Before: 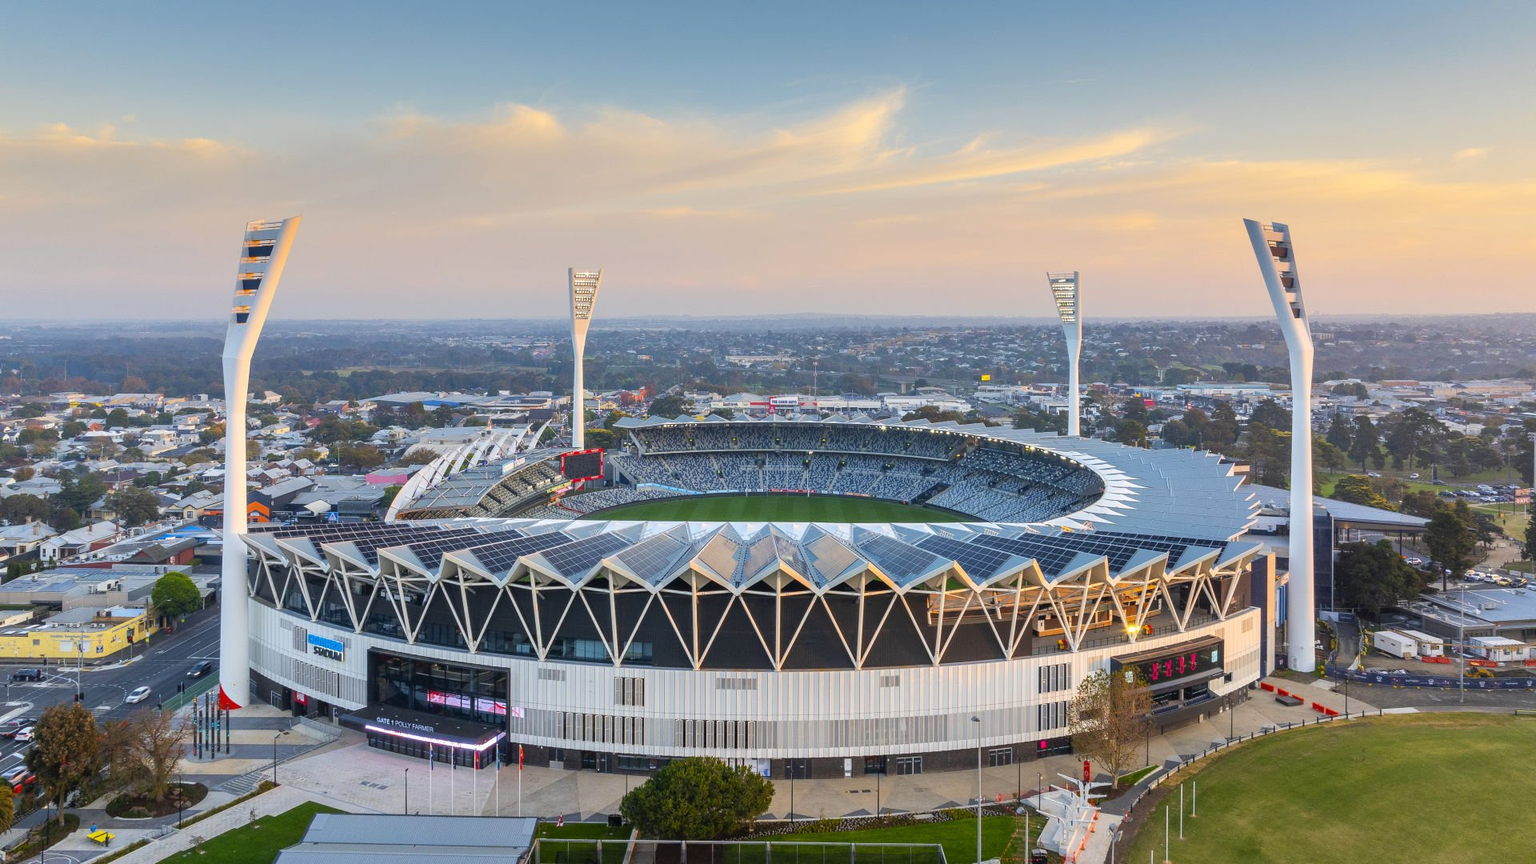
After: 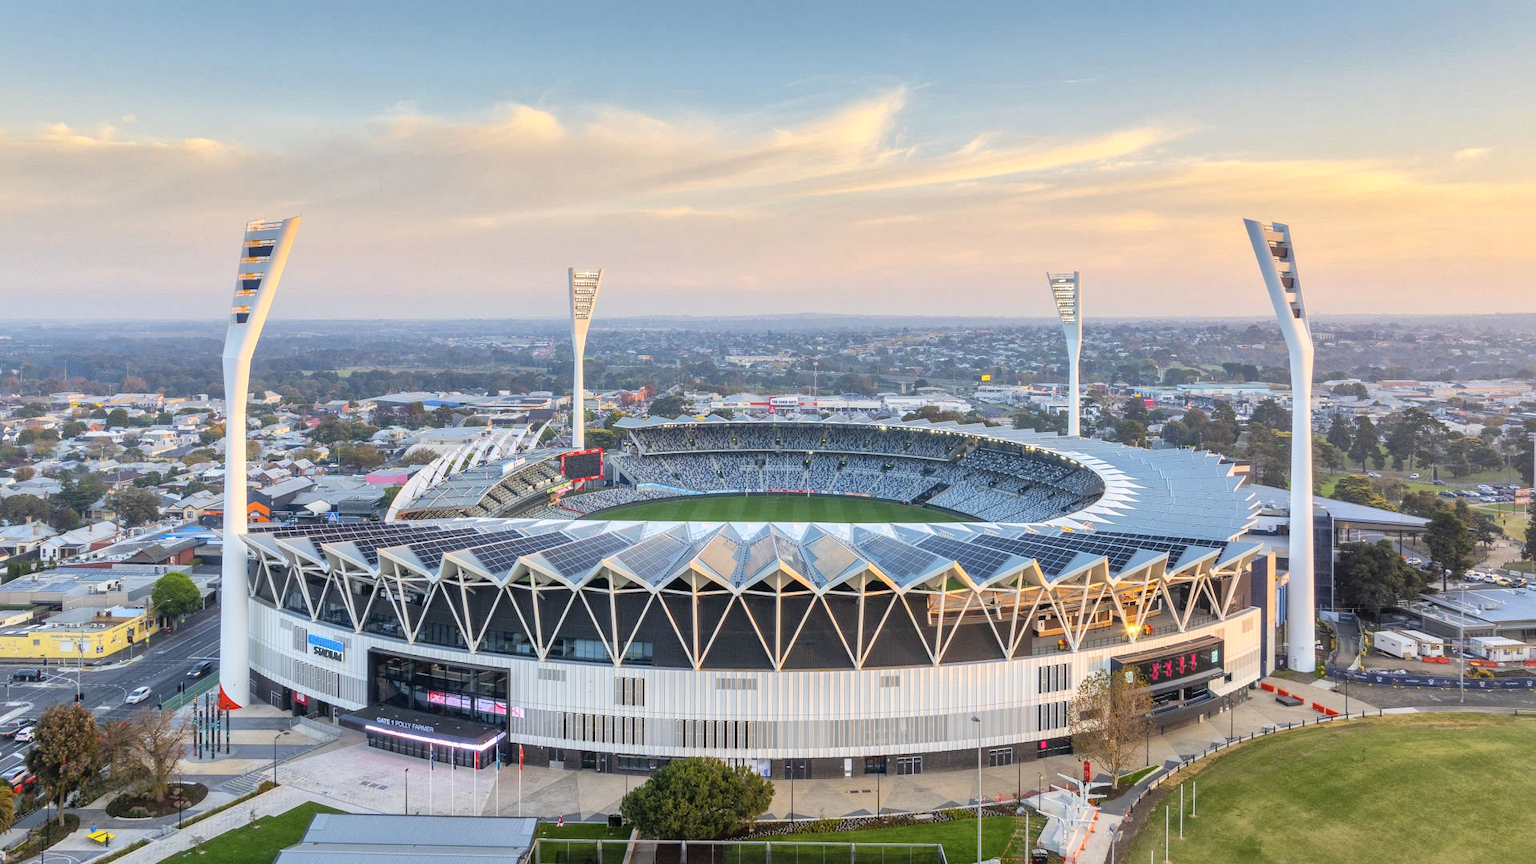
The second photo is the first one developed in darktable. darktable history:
color correction: saturation 0.98
global tonemap: drago (1, 100), detail 1
